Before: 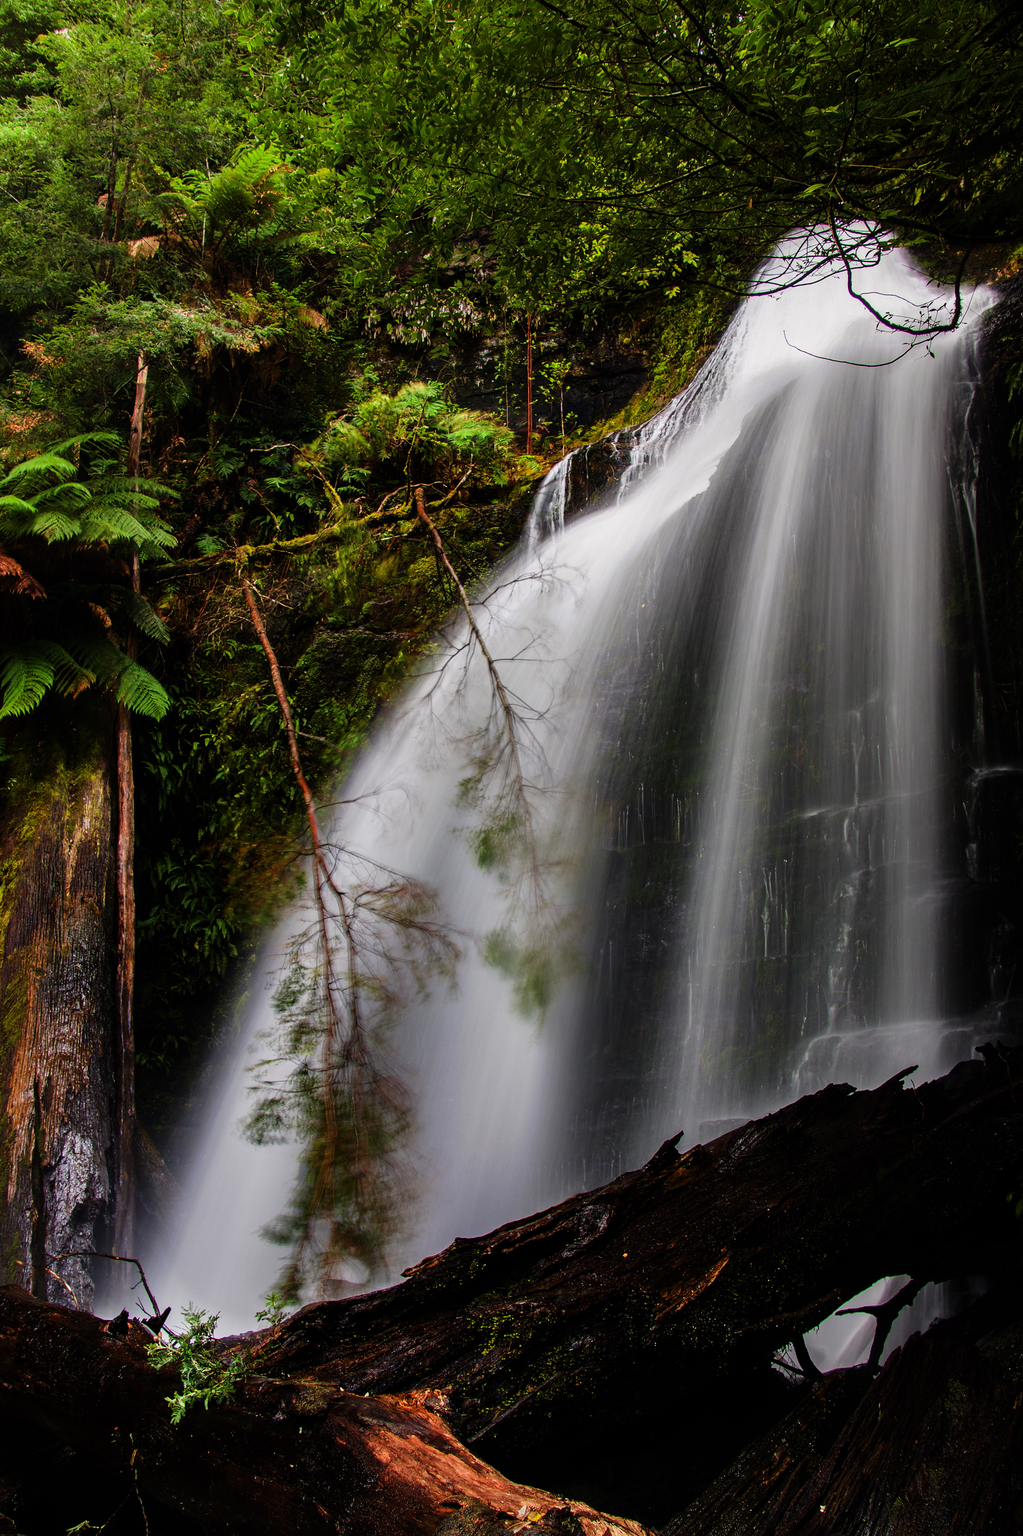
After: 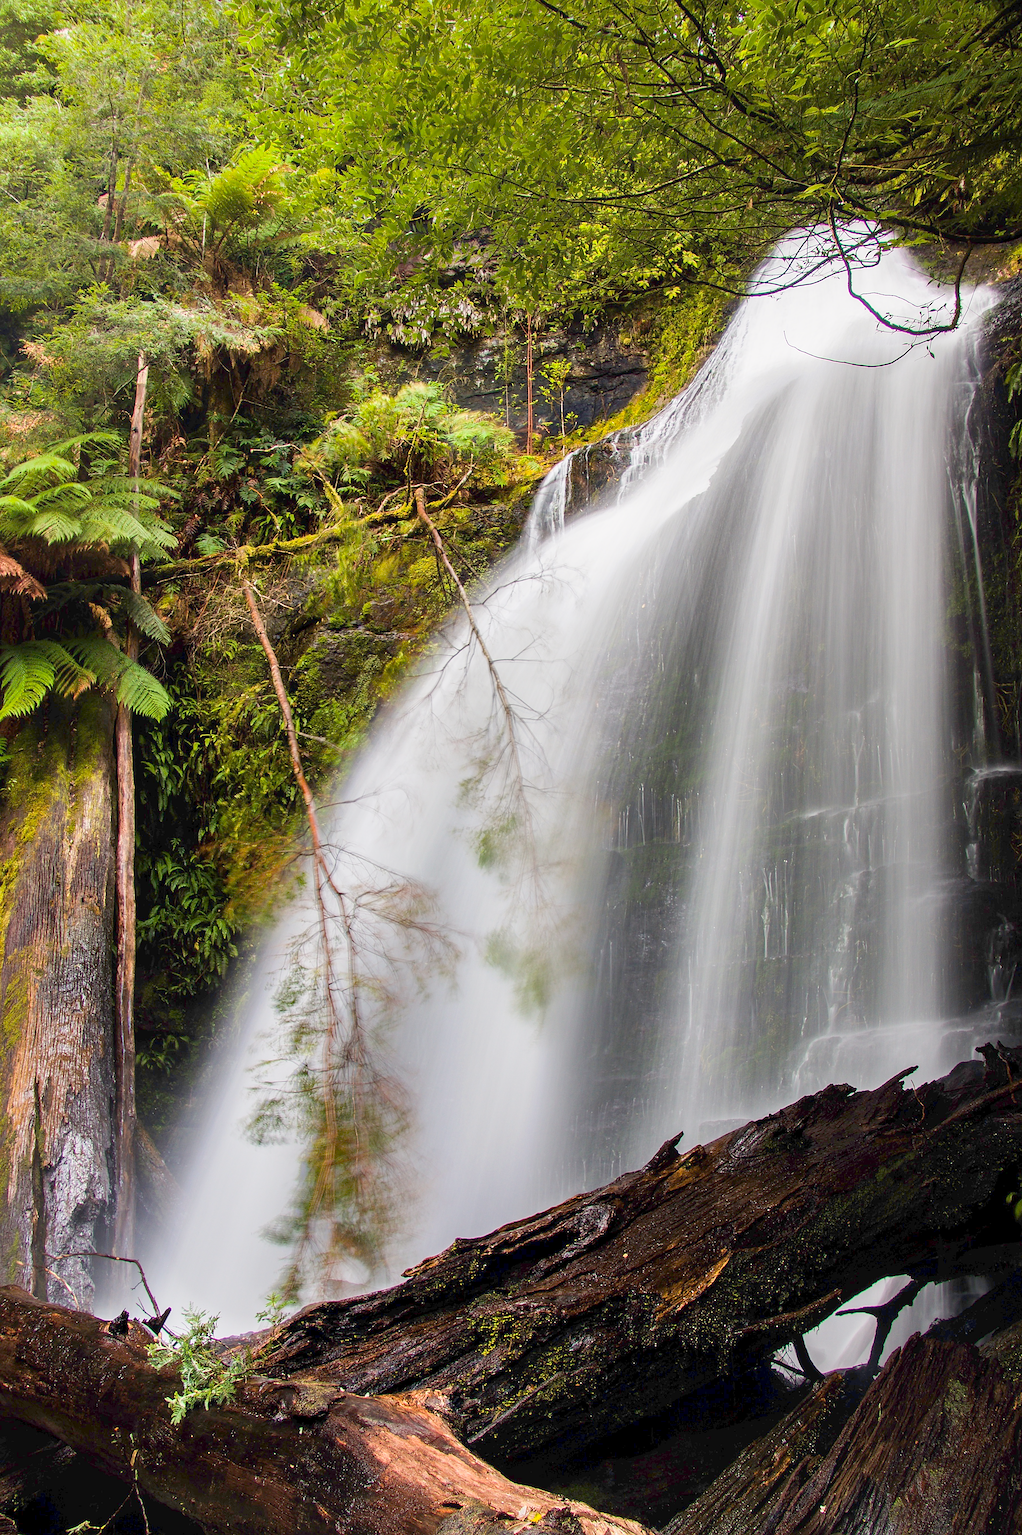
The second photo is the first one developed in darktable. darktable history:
color zones: curves: ch0 [(0, 0.5) (0.143, 0.52) (0.286, 0.5) (0.429, 0.5) (0.571, 0.5) (0.714, 0.5) (0.857, 0.5) (1, 0.5)]; ch1 [(0, 0.489) (0.155, 0.45) (0.286, 0.466) (0.429, 0.5) (0.571, 0.5) (0.714, 0.5) (0.857, 0.5) (1, 0.489)]
sharpen: on, module defaults
